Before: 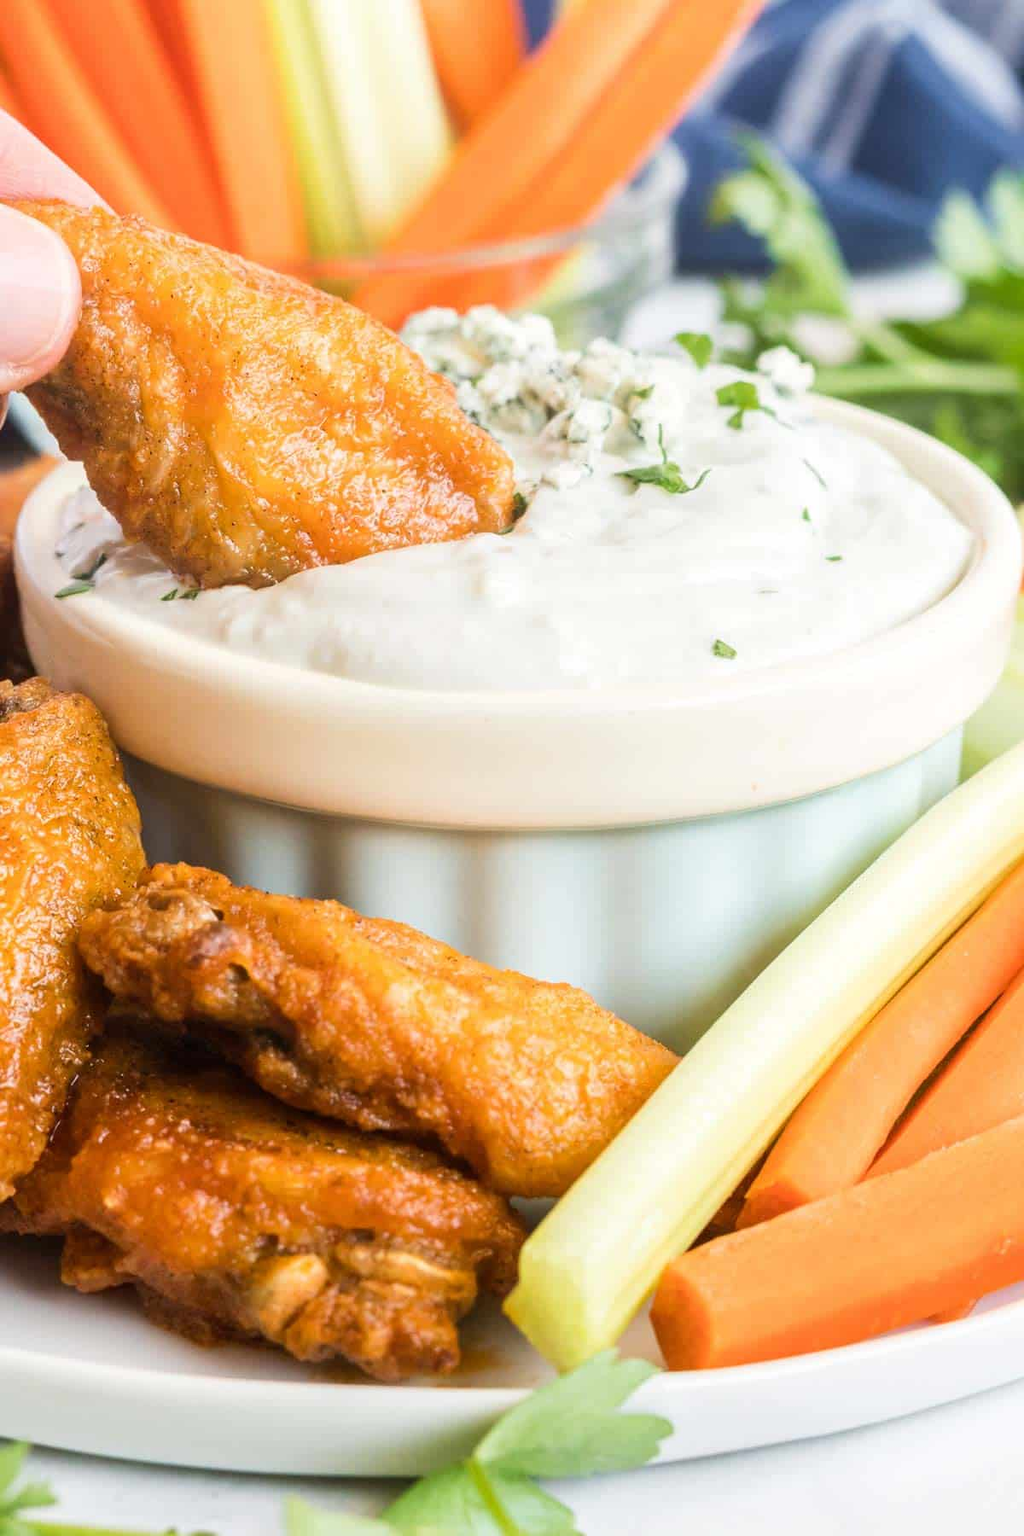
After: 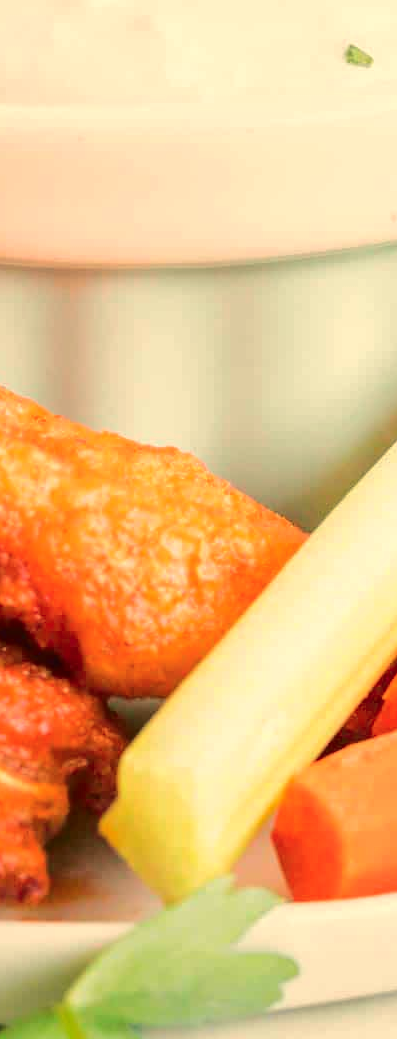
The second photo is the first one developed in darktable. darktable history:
sharpen: radius 2.883, amount 0.868, threshold 47.523
crop: left 40.878%, top 39.176%, right 25.993%, bottom 3.081%
tone curve: curves: ch0 [(0, 0.003) (0.211, 0.174) (0.482, 0.519) (0.843, 0.821) (0.992, 0.971)]; ch1 [(0, 0) (0.276, 0.206) (0.393, 0.364) (0.482, 0.477) (0.506, 0.5) (0.523, 0.523) (0.572, 0.592) (0.695, 0.767) (1, 1)]; ch2 [(0, 0) (0.438, 0.456) (0.498, 0.497) (0.536, 0.527) (0.562, 0.584) (0.619, 0.602) (0.698, 0.698) (1, 1)], color space Lab, independent channels, preserve colors none
white balance: red 1.123, blue 0.83
